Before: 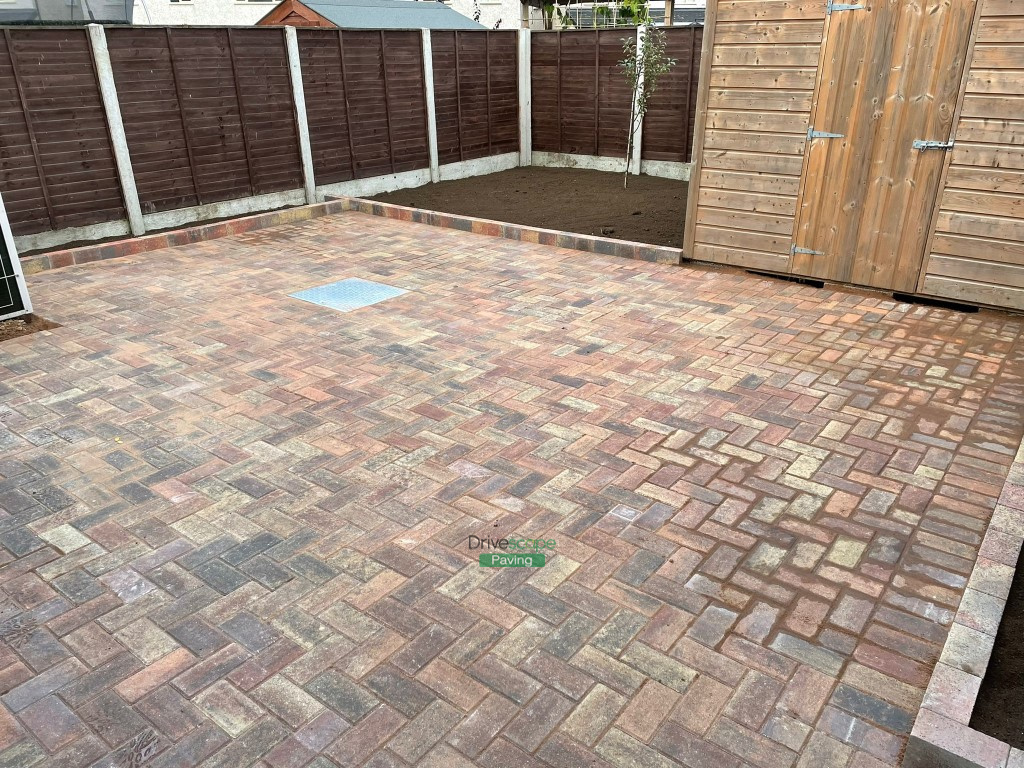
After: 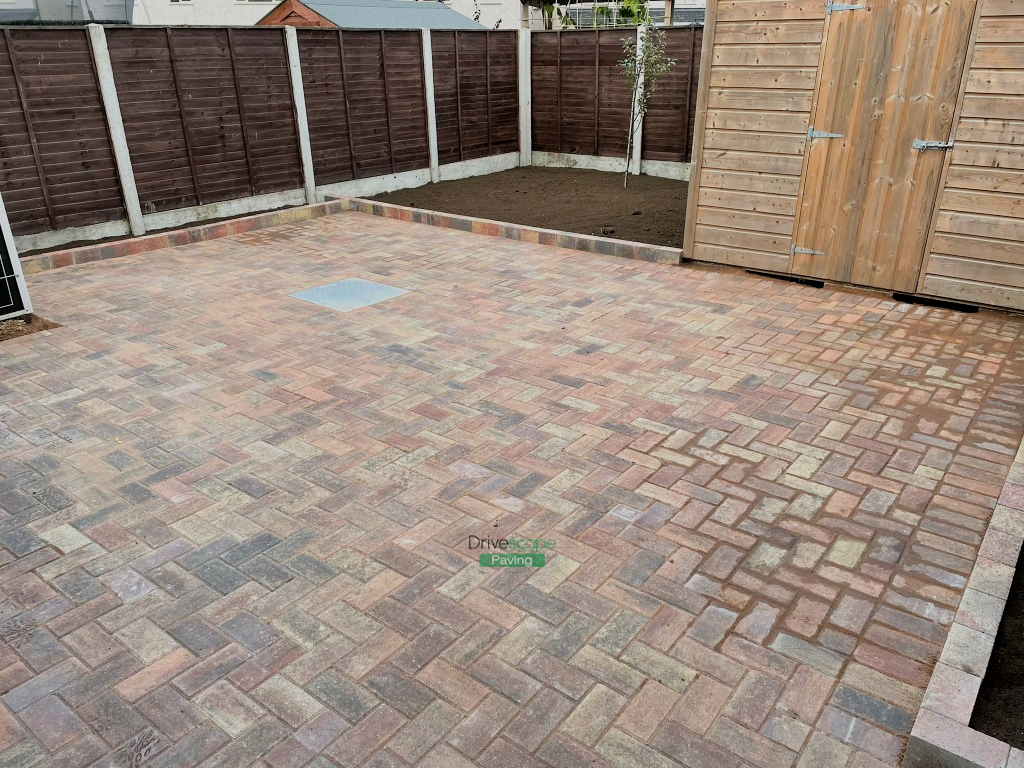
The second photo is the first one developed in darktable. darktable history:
tone equalizer: on, module defaults
filmic rgb: black relative exposure -7.65 EV, white relative exposure 4.56 EV, hardness 3.61
